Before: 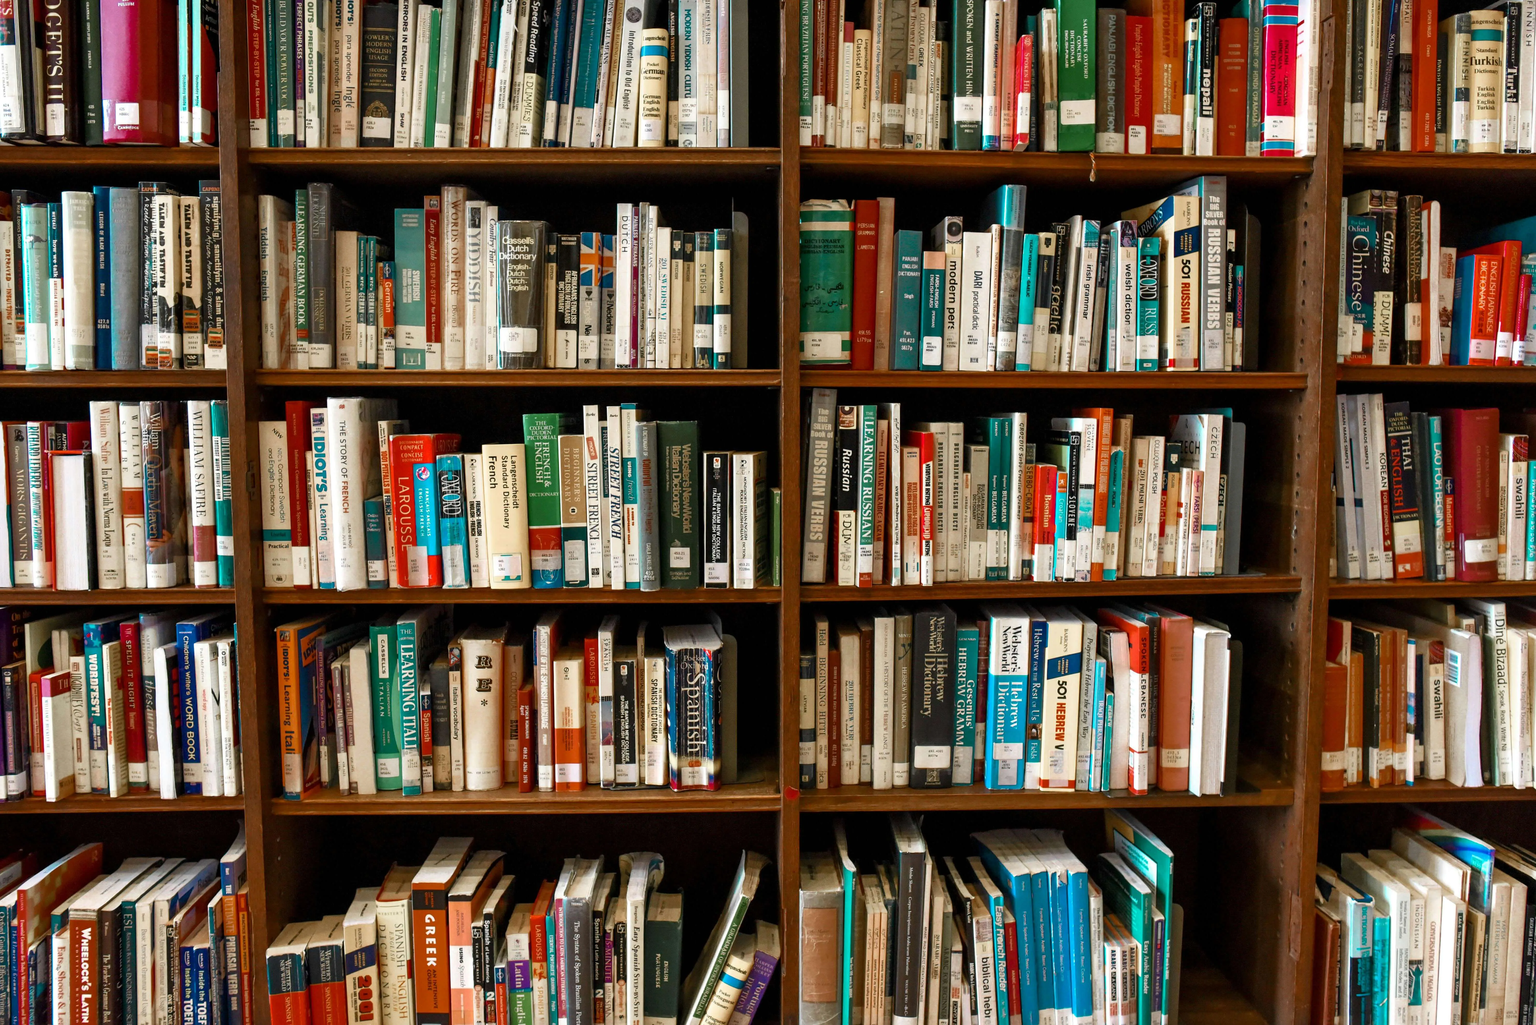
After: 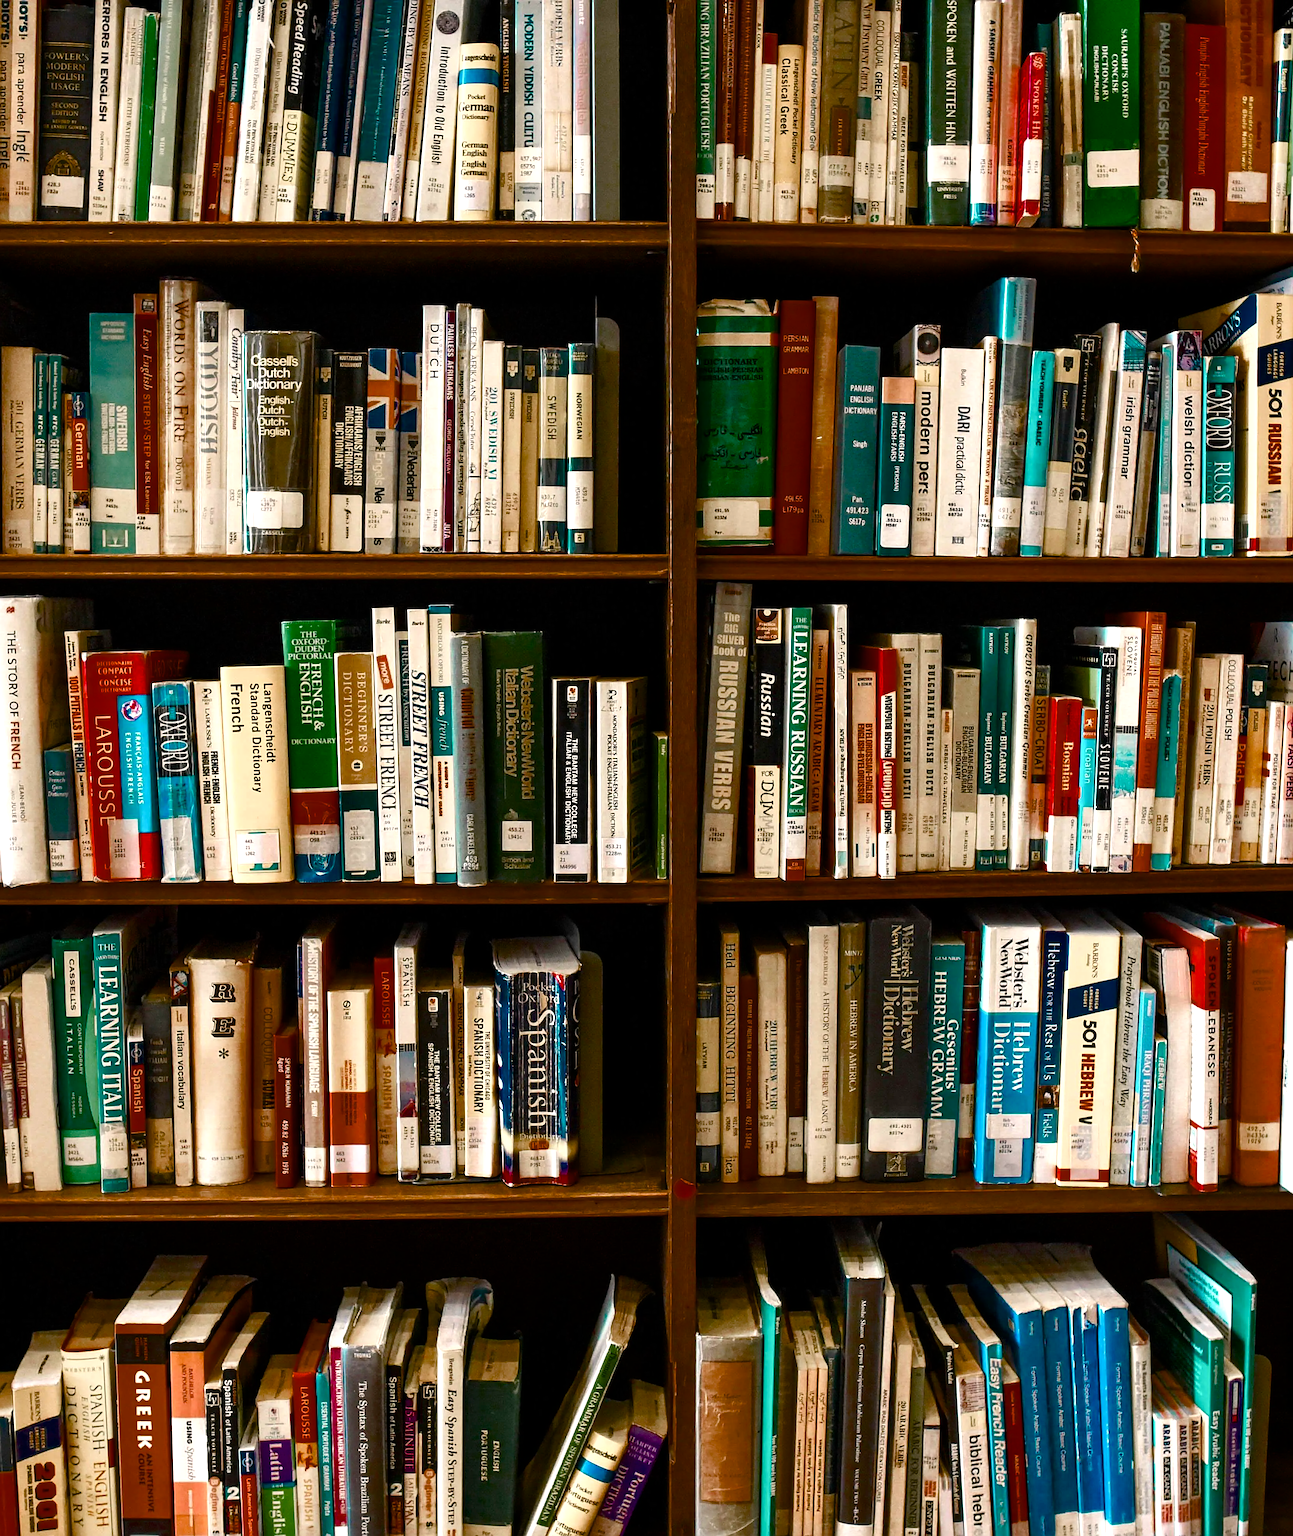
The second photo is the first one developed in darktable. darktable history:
crop: left 21.821%, right 21.992%, bottom 0.005%
color balance rgb: highlights gain › chroma 1.636%, highlights gain › hue 57.26°, perceptual saturation grading › global saturation 20%, perceptual saturation grading › highlights -25.602%, perceptual saturation grading › shadows 49.852%, global vibrance 6.648%, contrast 12.314%, saturation formula JzAzBz (2021)
sharpen: on, module defaults
